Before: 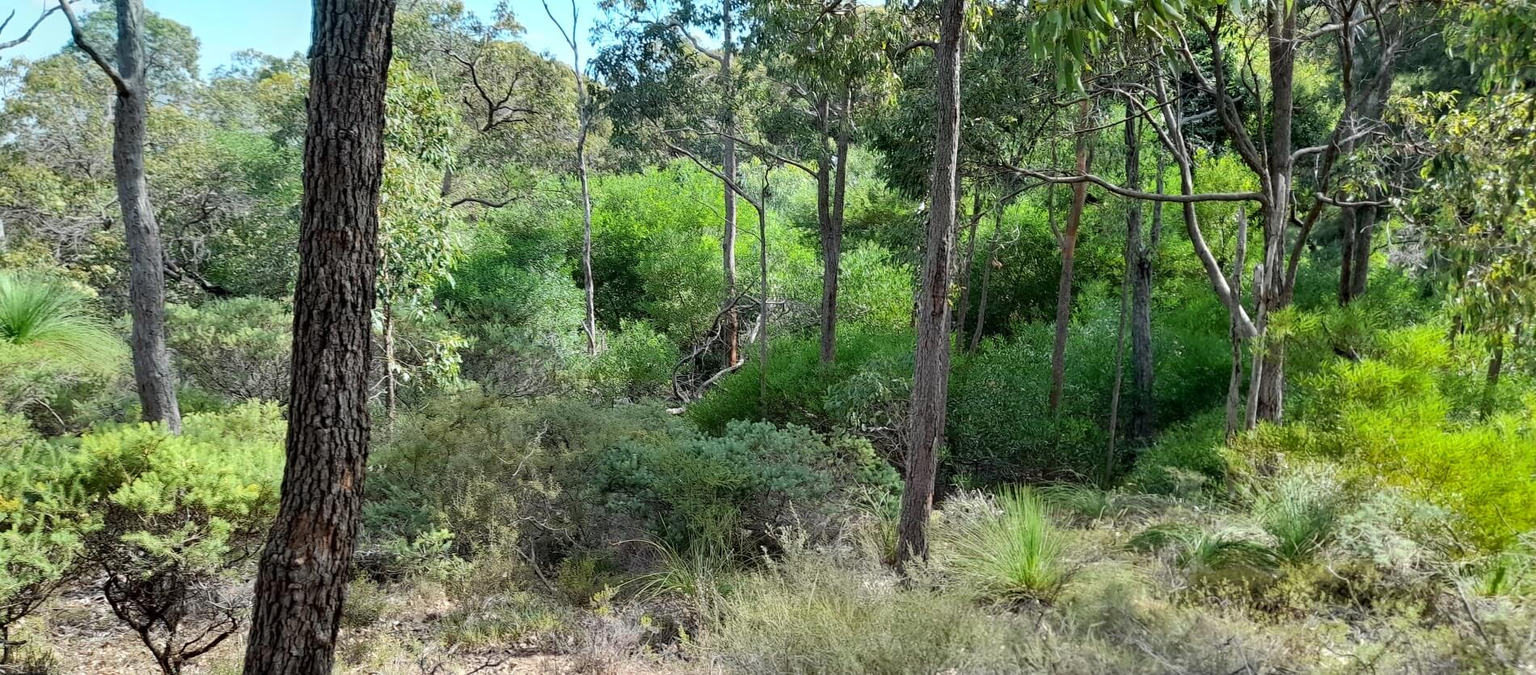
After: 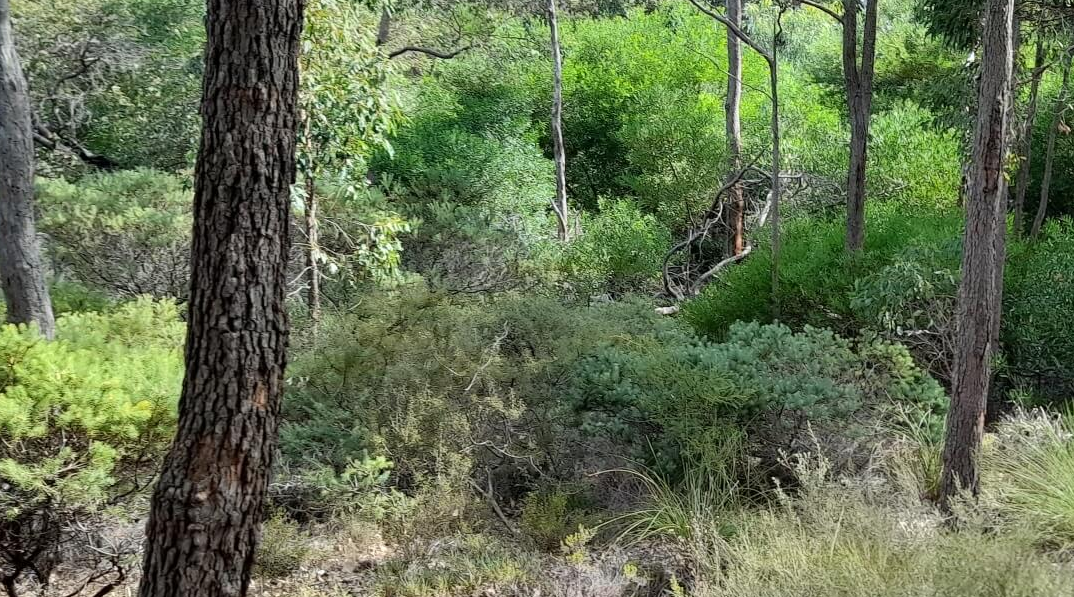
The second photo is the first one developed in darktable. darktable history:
shadows and highlights: shadows 22.8, highlights -48.41, soften with gaussian
crop: left 8.923%, top 23.782%, right 34.536%, bottom 4.713%
